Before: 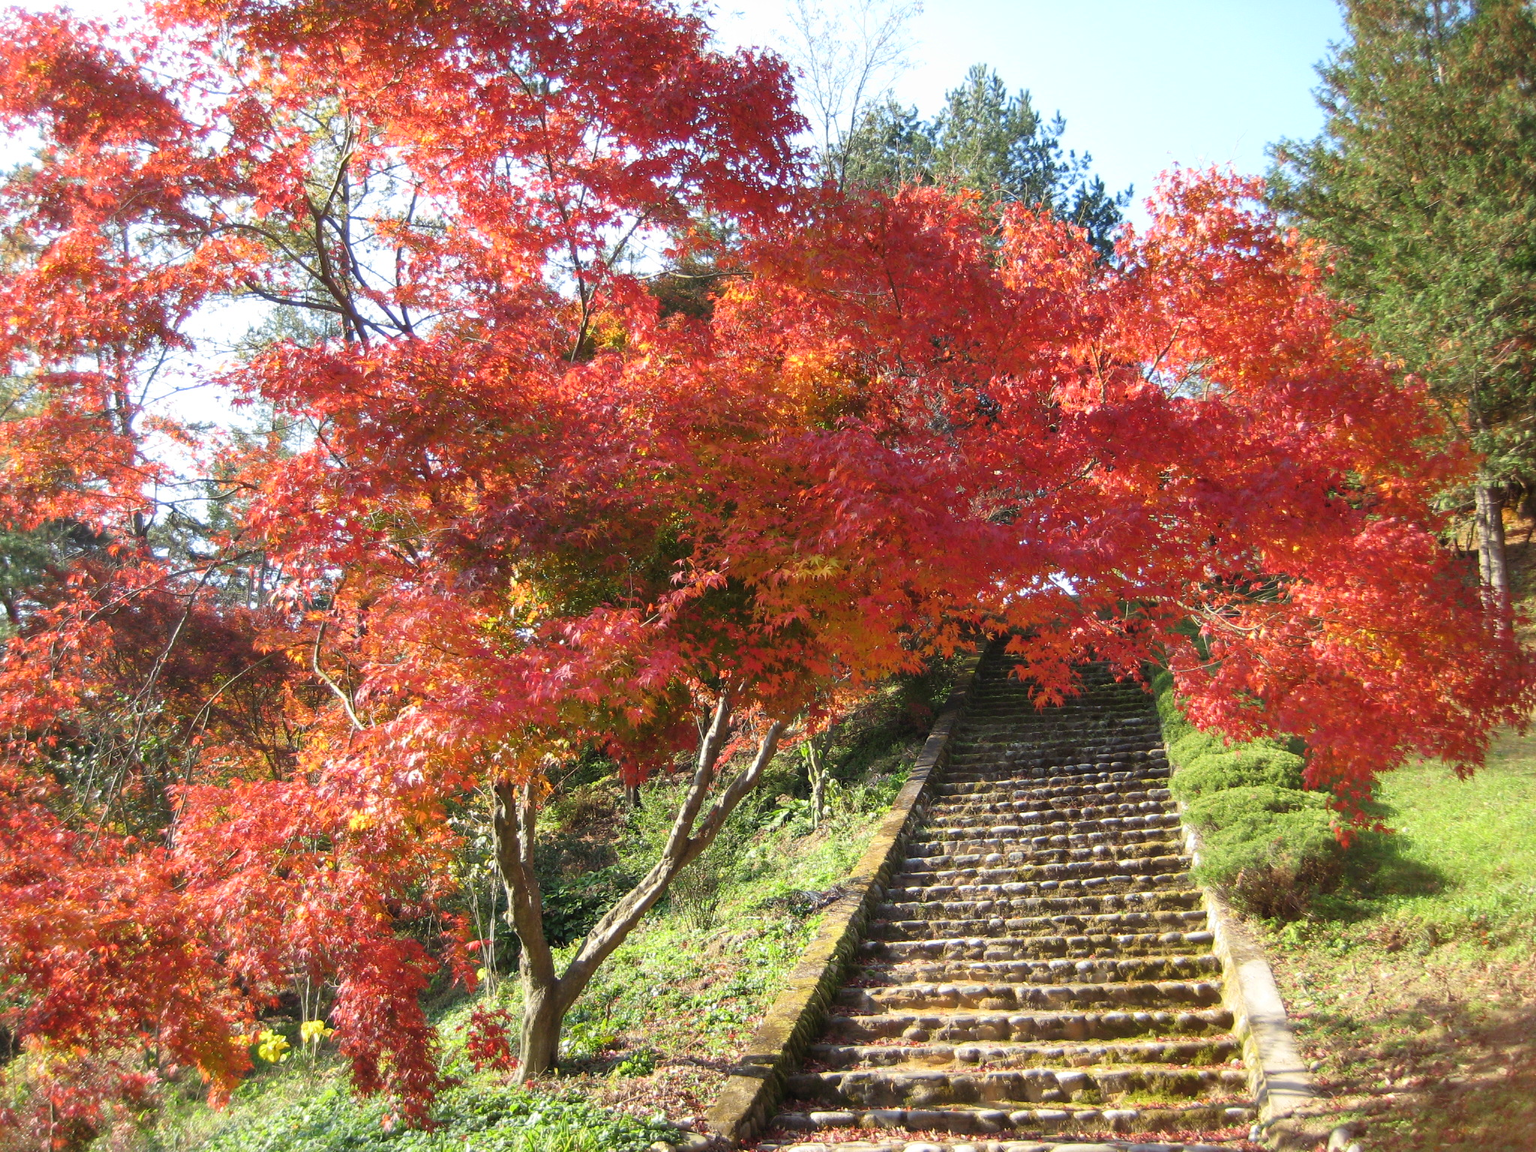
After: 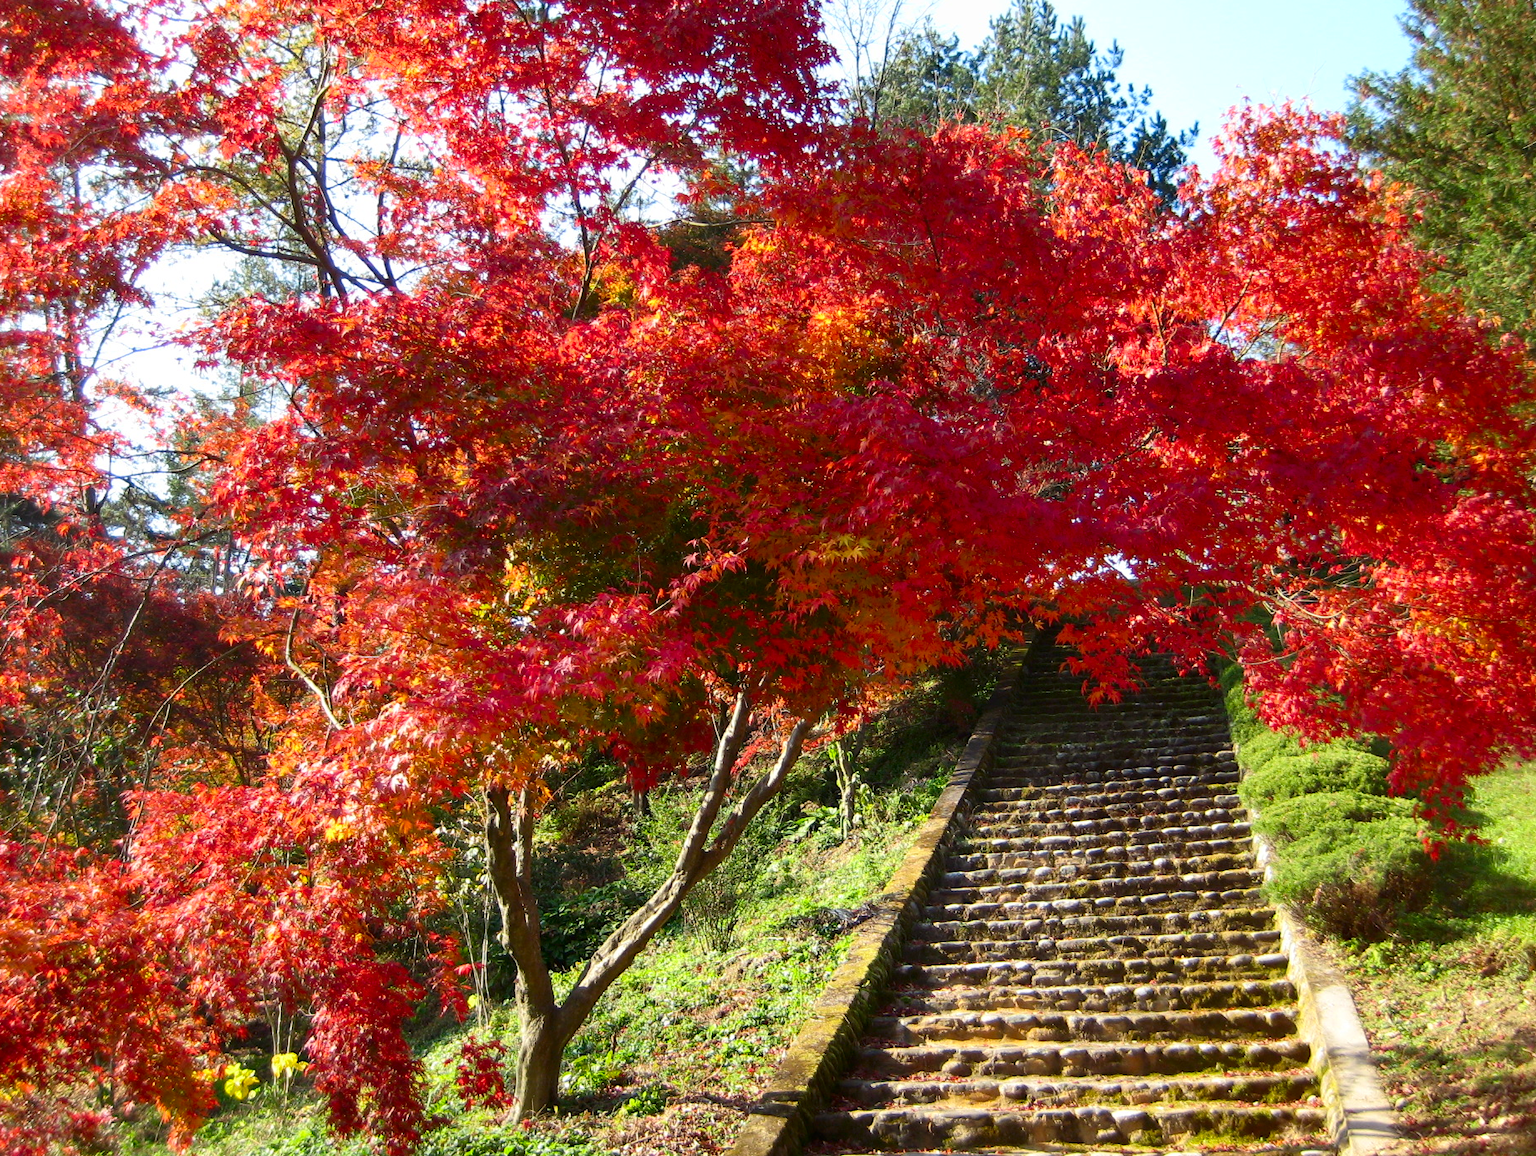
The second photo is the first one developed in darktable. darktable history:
contrast brightness saturation: contrast 0.116, brightness -0.12, saturation 0.196
crop: left 3.714%, top 6.517%, right 6.459%, bottom 3.283%
